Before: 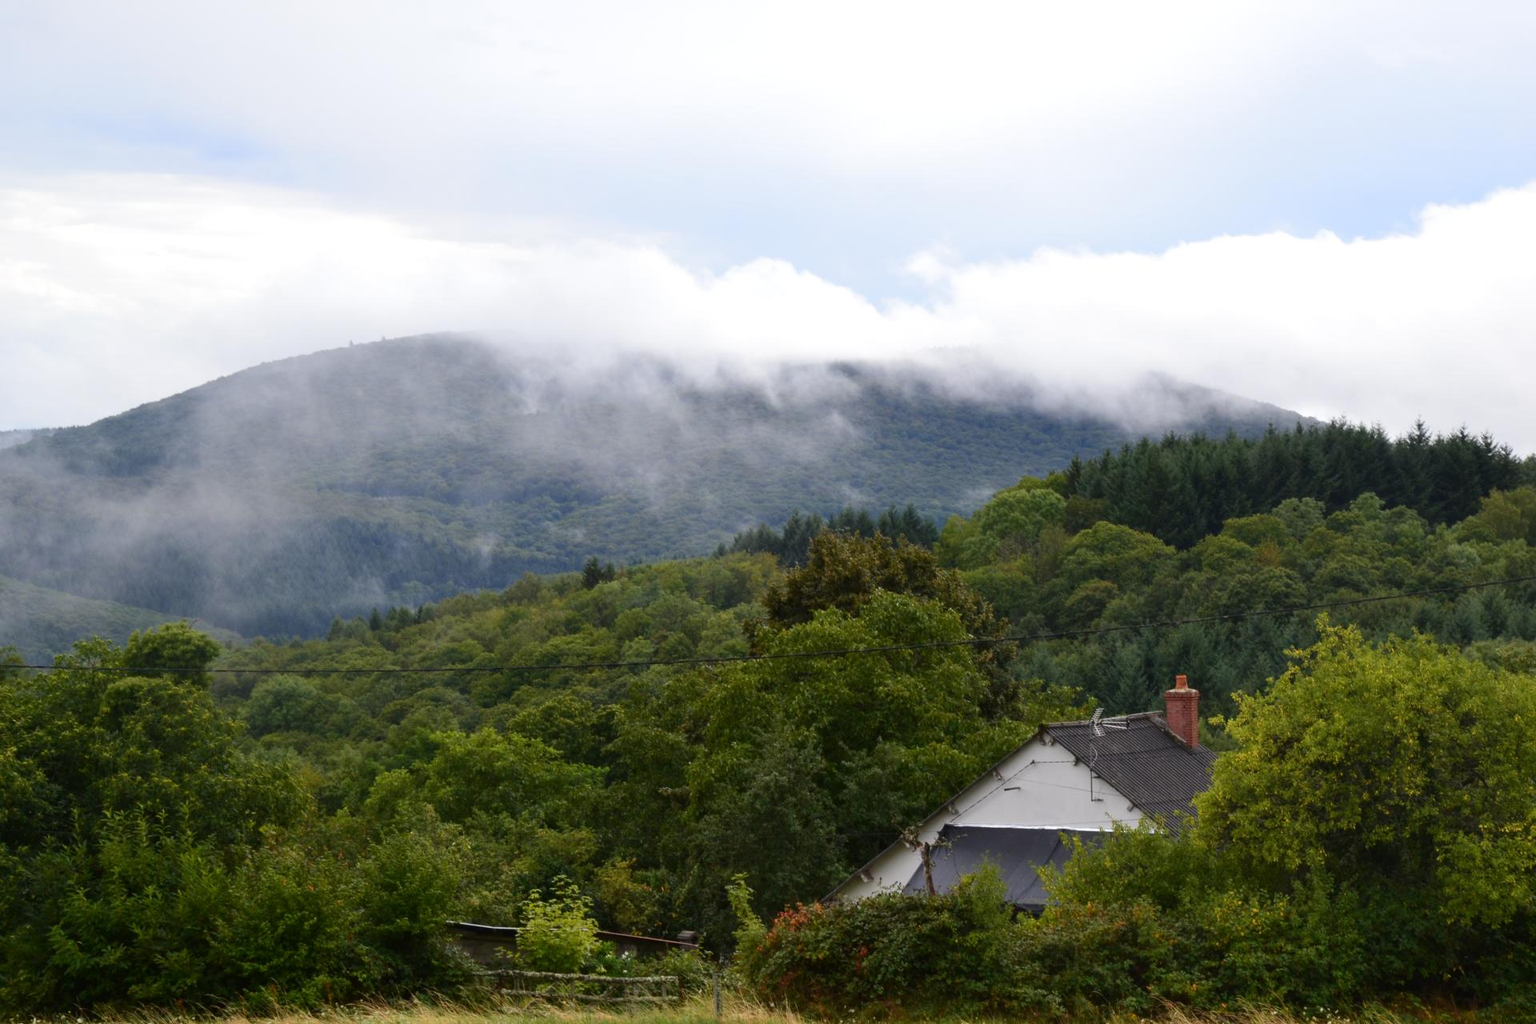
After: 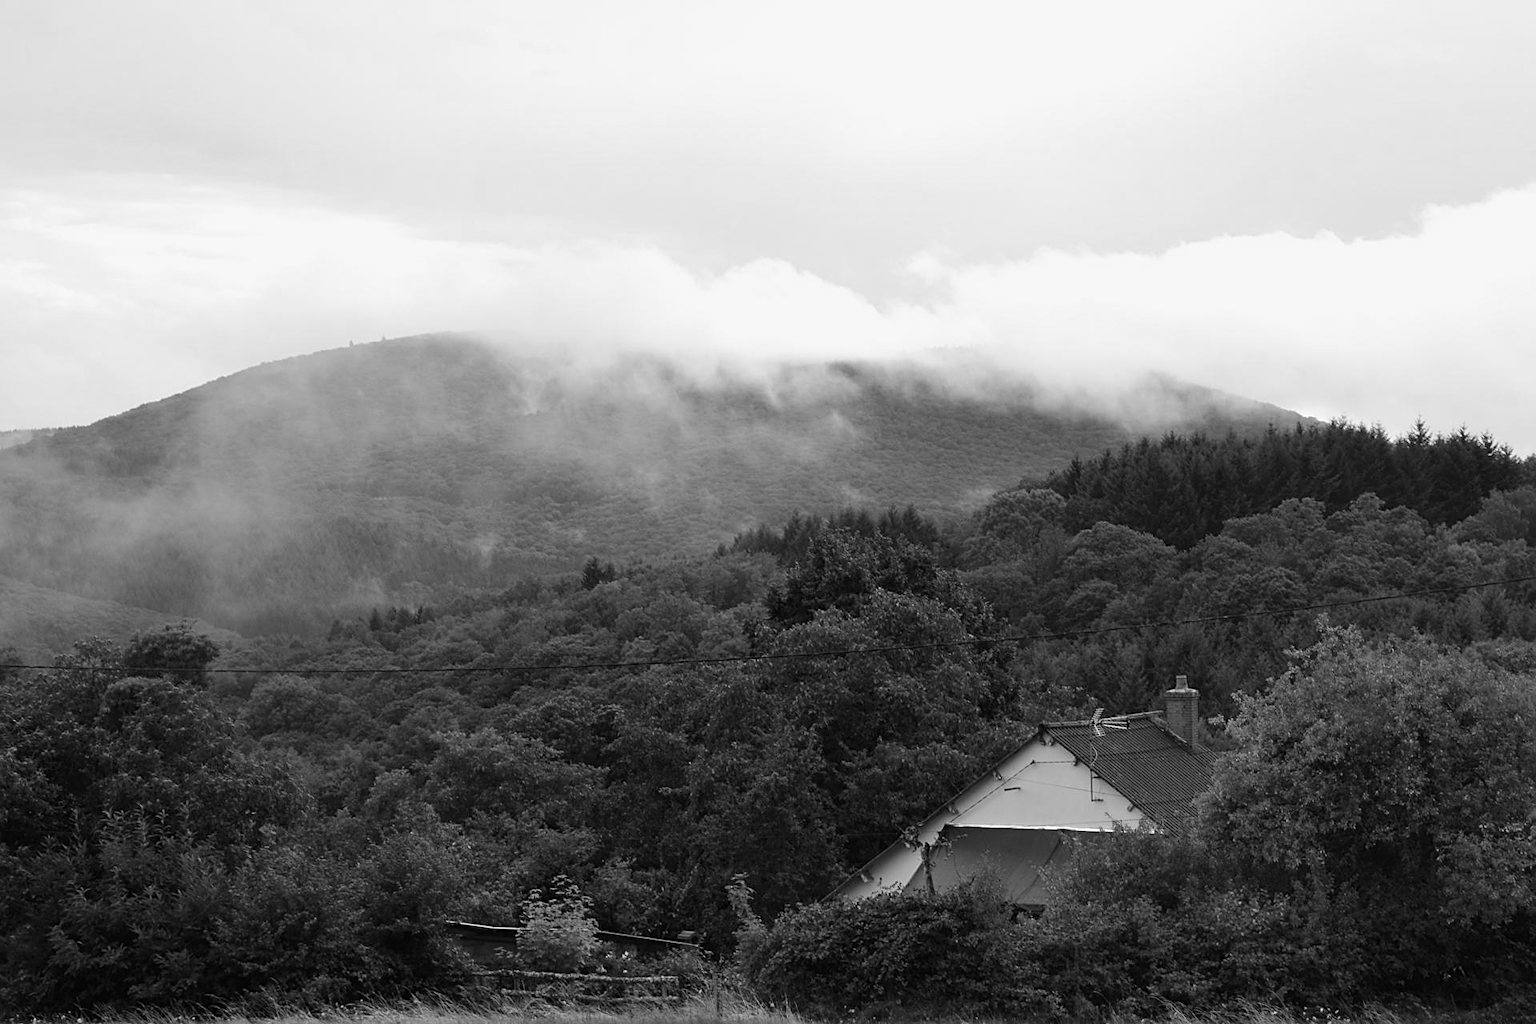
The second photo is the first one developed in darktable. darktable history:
sharpen: on, module defaults
color calibration: output gray [0.21, 0.42, 0.37, 0], gray › normalize channels true, illuminant same as pipeline (D50), adaptation XYZ, x 0.346, y 0.359, gamut compression 0
